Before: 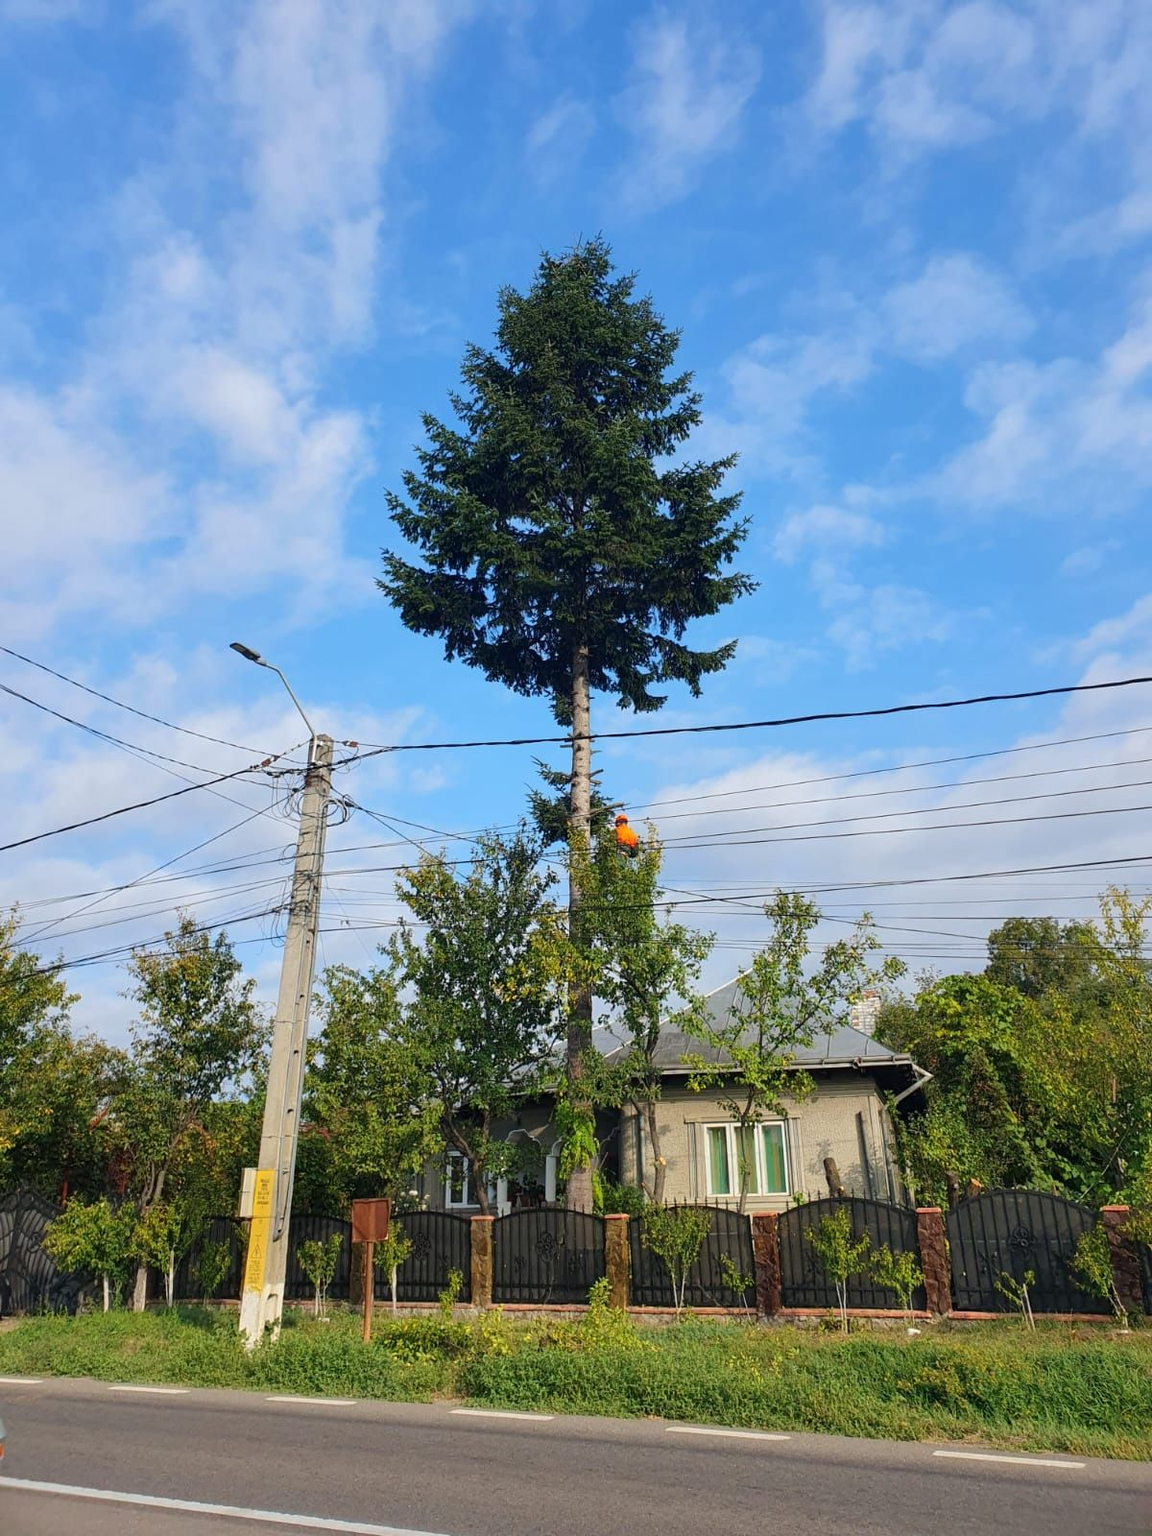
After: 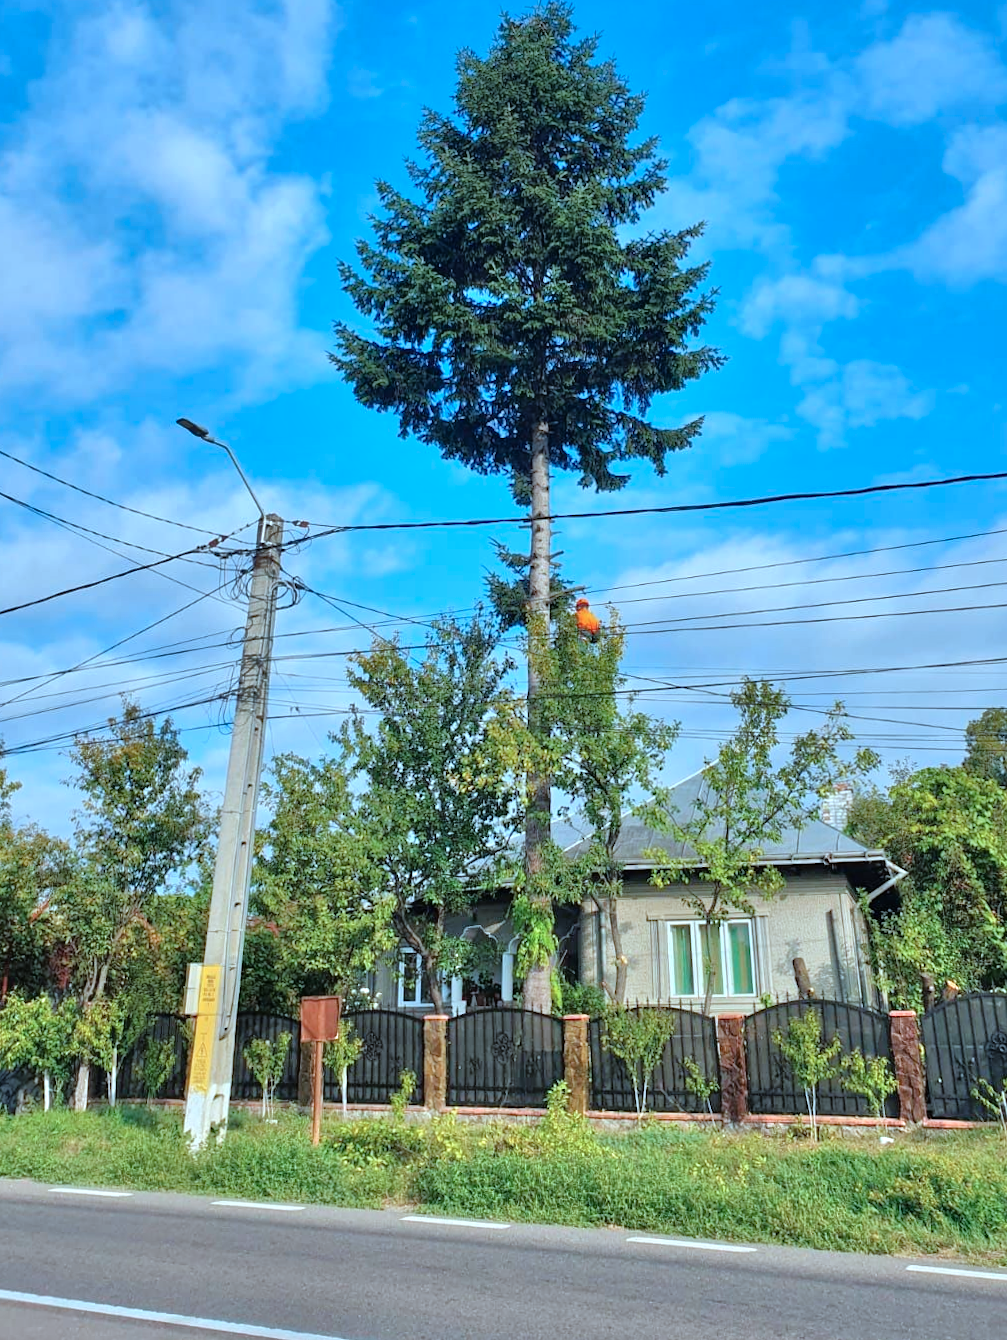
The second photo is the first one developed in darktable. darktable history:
crop and rotate: left 4.842%, top 15.51%, right 10.668%
tone equalizer: -7 EV 0.15 EV, -6 EV 0.6 EV, -5 EV 1.15 EV, -4 EV 1.33 EV, -3 EV 1.15 EV, -2 EV 0.6 EV, -1 EV 0.15 EV, mask exposure compensation -0.5 EV
color correction: highlights a* -9.73, highlights b* -21.22
rotate and perspective: rotation 0.192°, lens shift (horizontal) -0.015, crop left 0.005, crop right 0.996, crop top 0.006, crop bottom 0.99
shadows and highlights: white point adjustment 1, soften with gaussian
